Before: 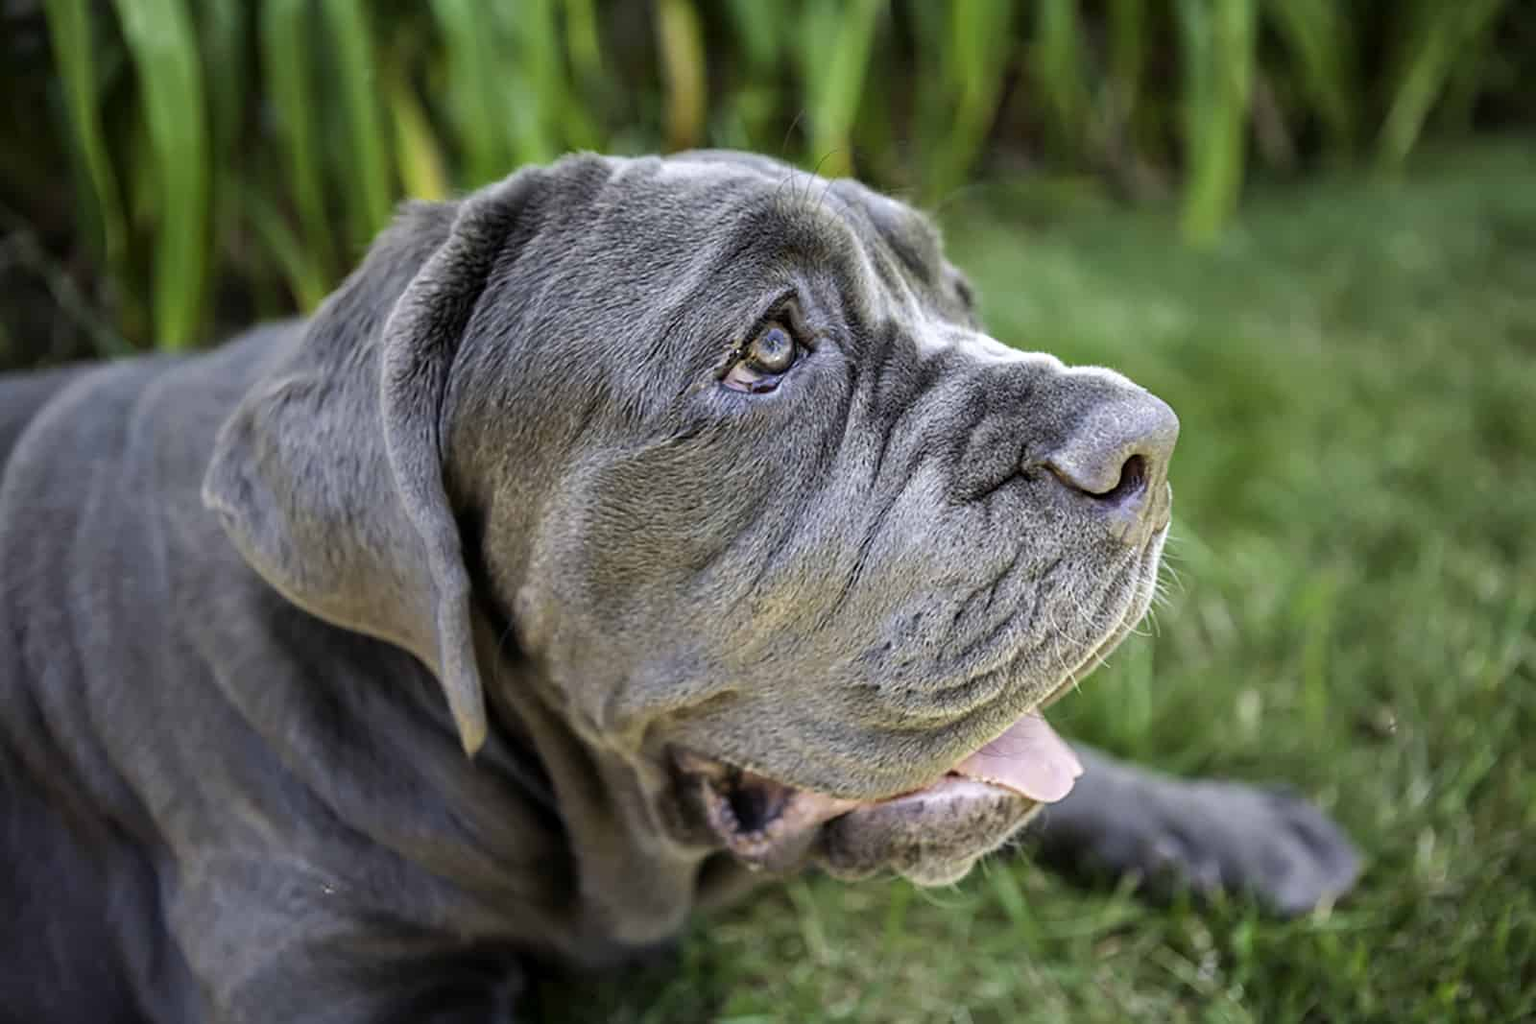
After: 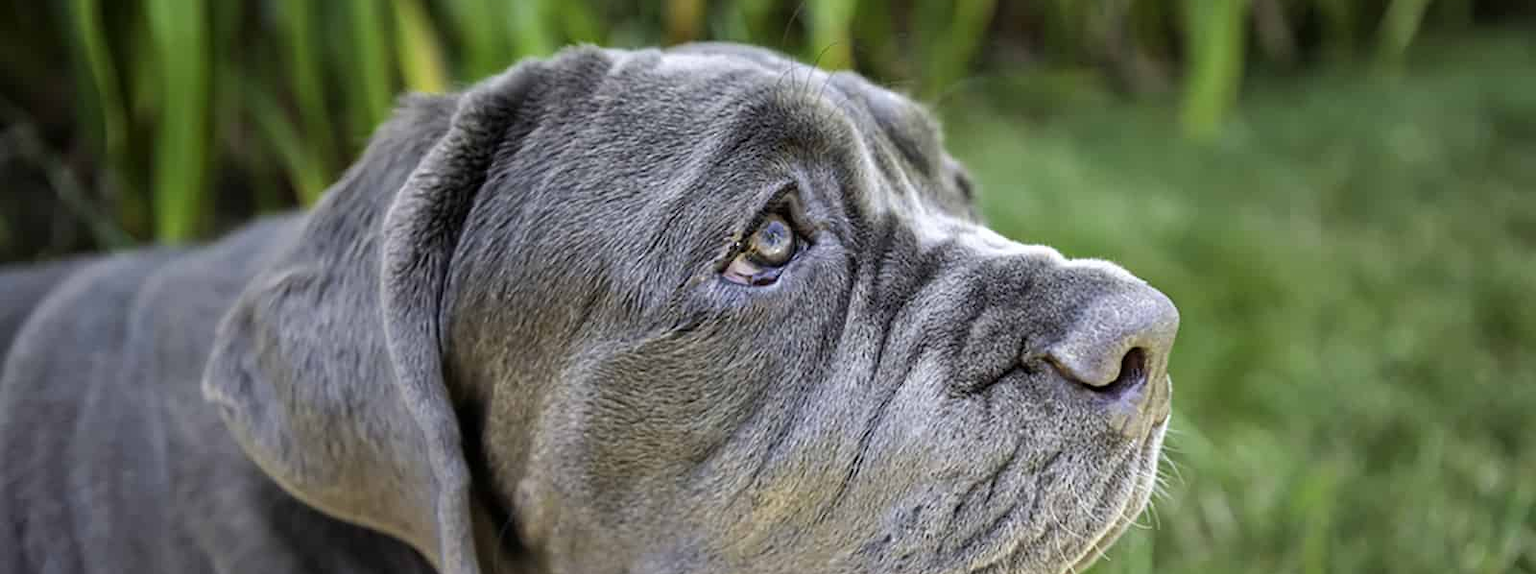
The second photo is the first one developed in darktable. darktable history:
crop and rotate: top 10.558%, bottom 33.306%
